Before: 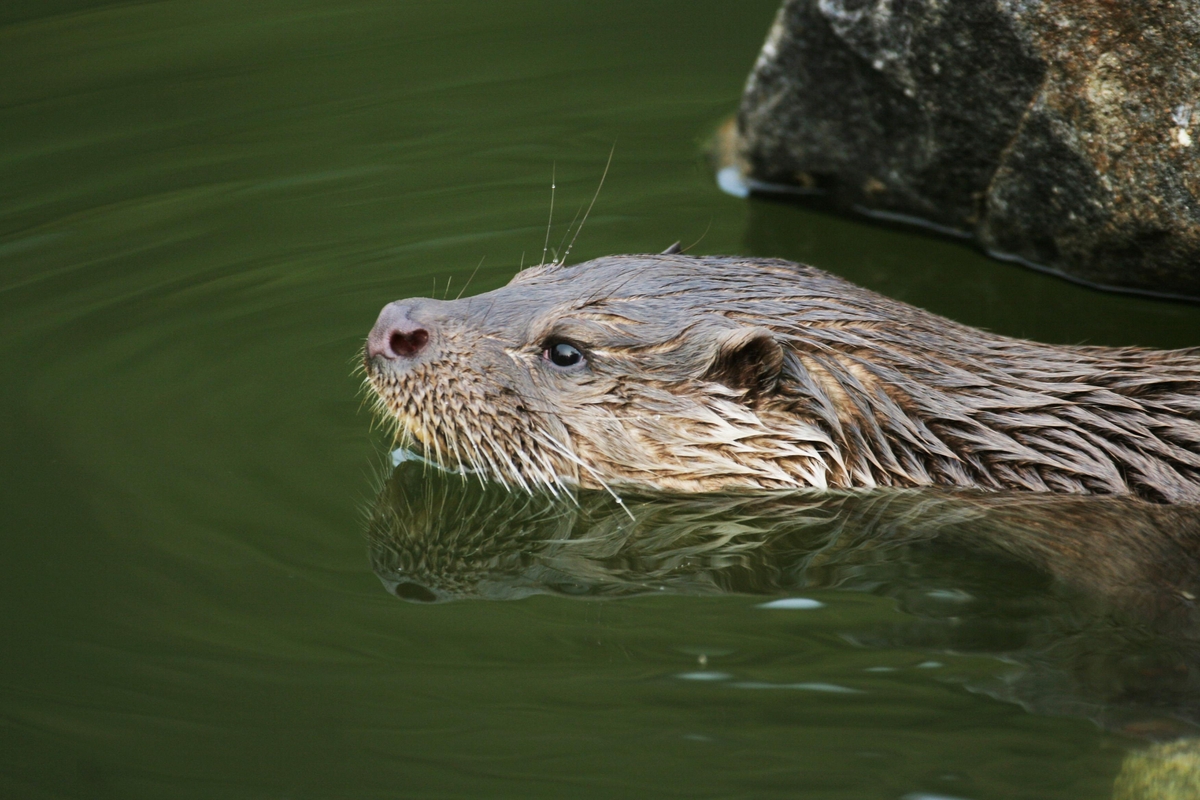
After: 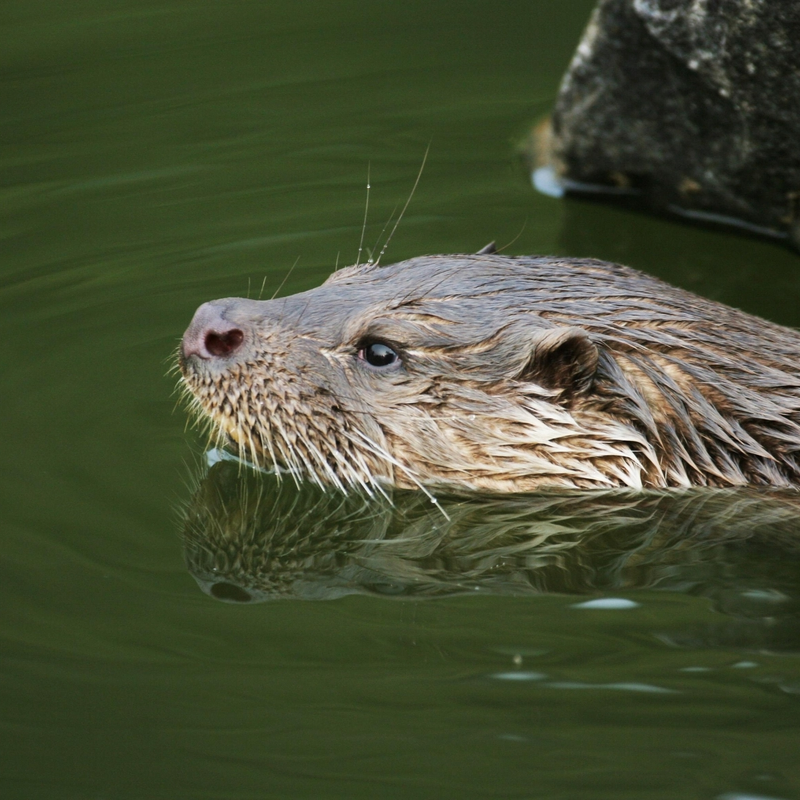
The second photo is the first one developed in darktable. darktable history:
crop and rotate: left 15.446%, right 17.836%
tone equalizer: on, module defaults
